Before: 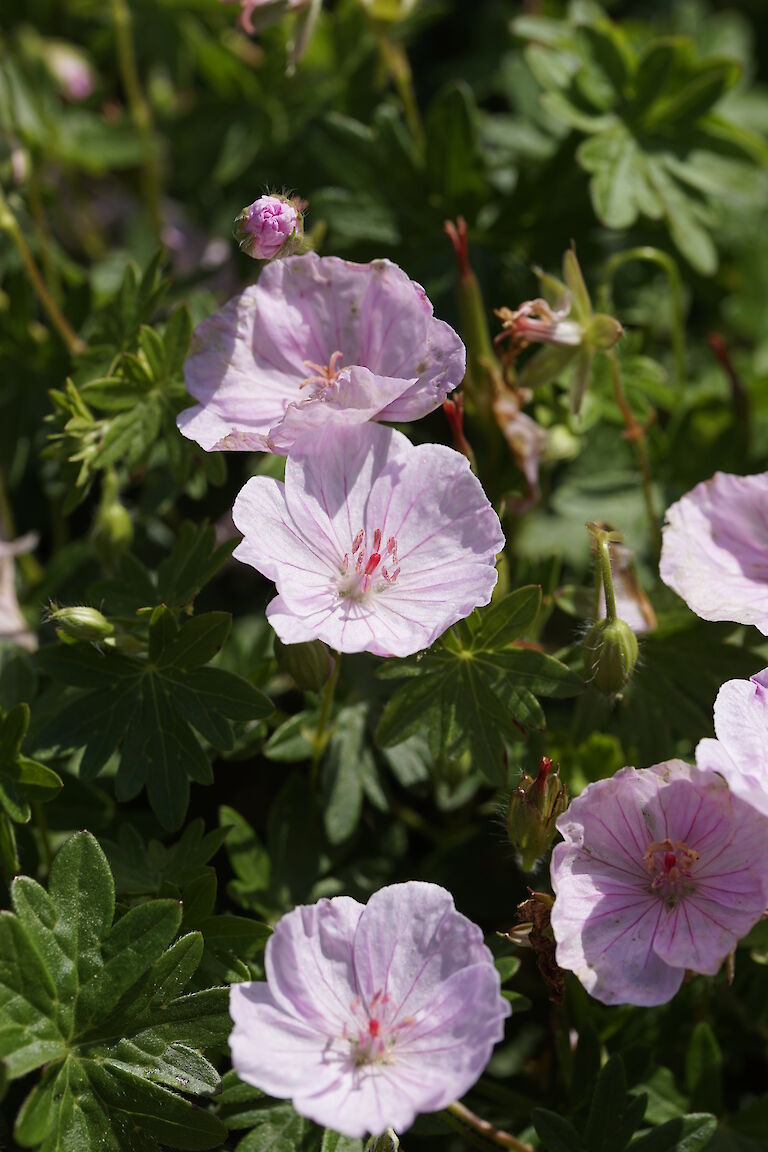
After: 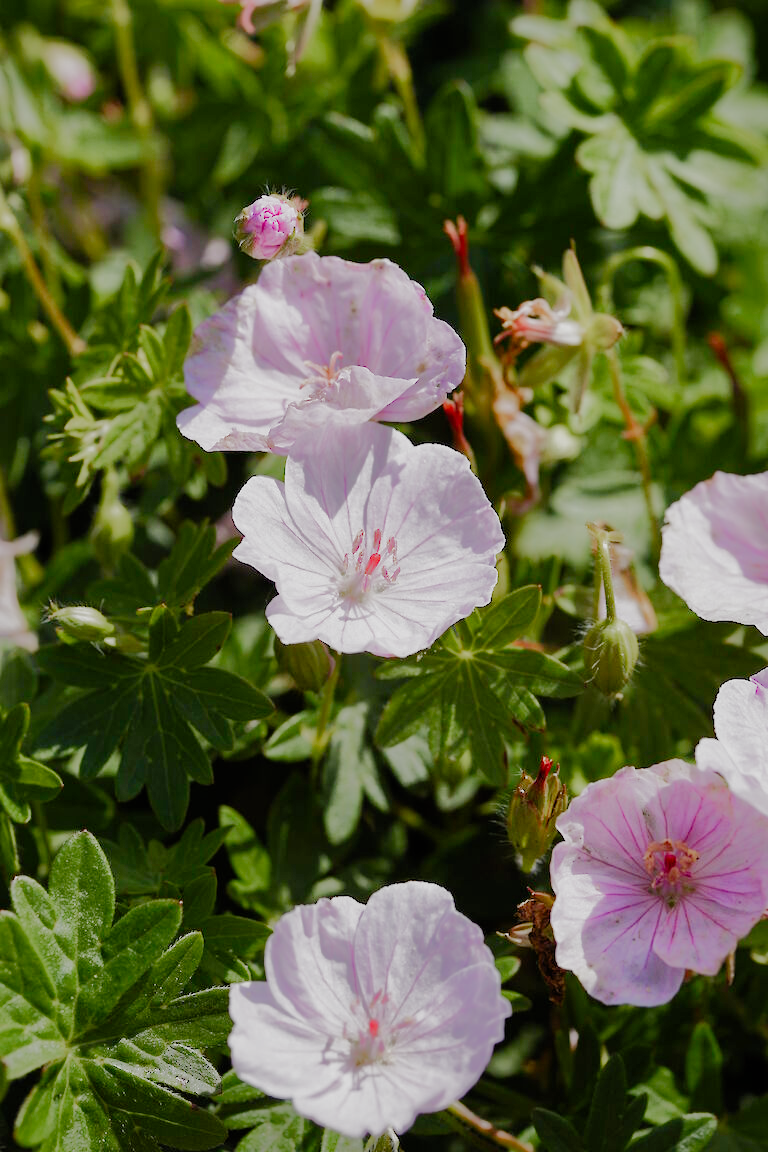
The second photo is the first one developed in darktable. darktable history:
exposure: black level correction 0, exposure 1.199 EV, compensate highlight preservation false
tone equalizer: edges refinement/feathering 500, mask exposure compensation -1.57 EV, preserve details no
color balance rgb: perceptual saturation grading › global saturation 0.373%, perceptual saturation grading › highlights -32.211%, perceptual saturation grading › mid-tones 5.469%, perceptual saturation grading › shadows 18.635%, global vibrance 10.81%
contrast brightness saturation: contrast 0.037, saturation 0.163
shadows and highlights: shadows 25.44, highlights -70.83
filmic rgb: black relative exposure -7.65 EV, white relative exposure 4.56 EV, hardness 3.61, preserve chrominance no, color science v5 (2021)
